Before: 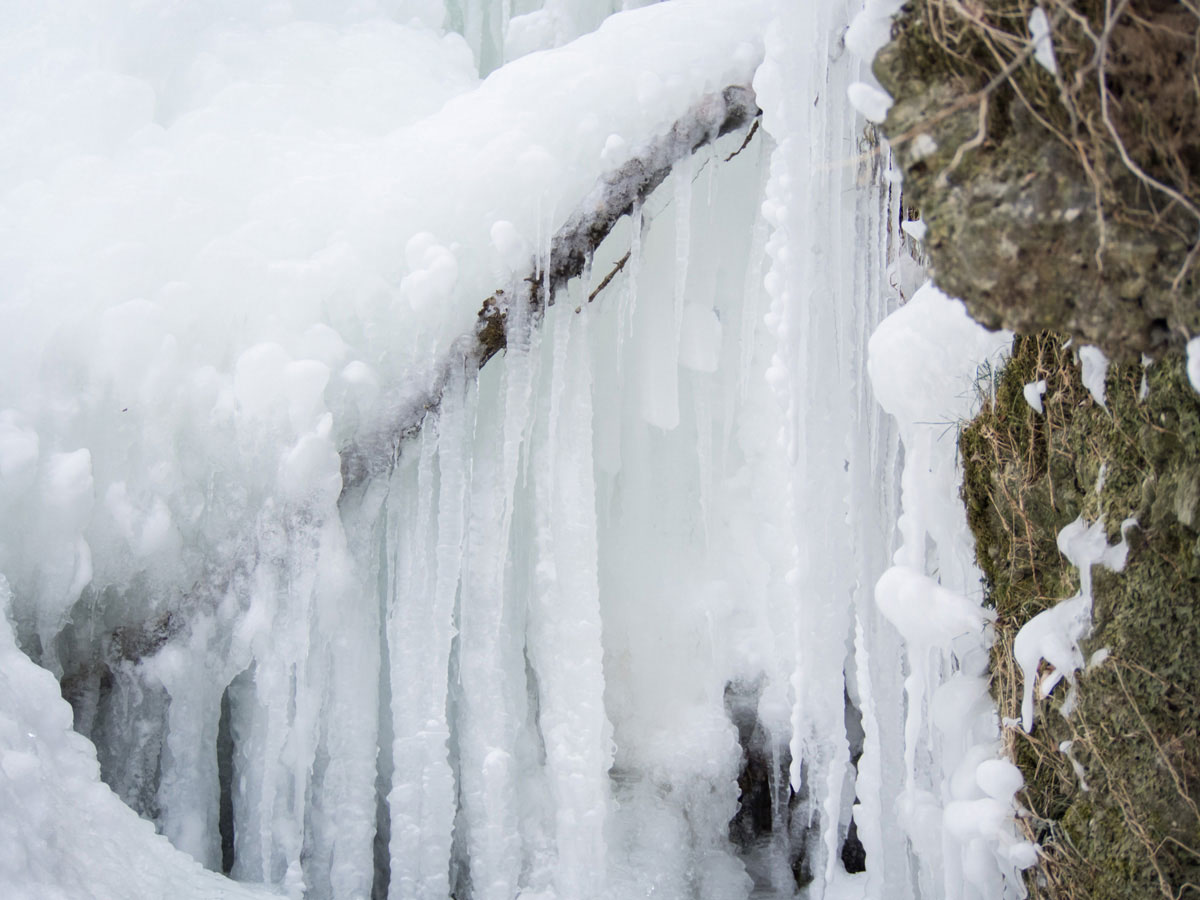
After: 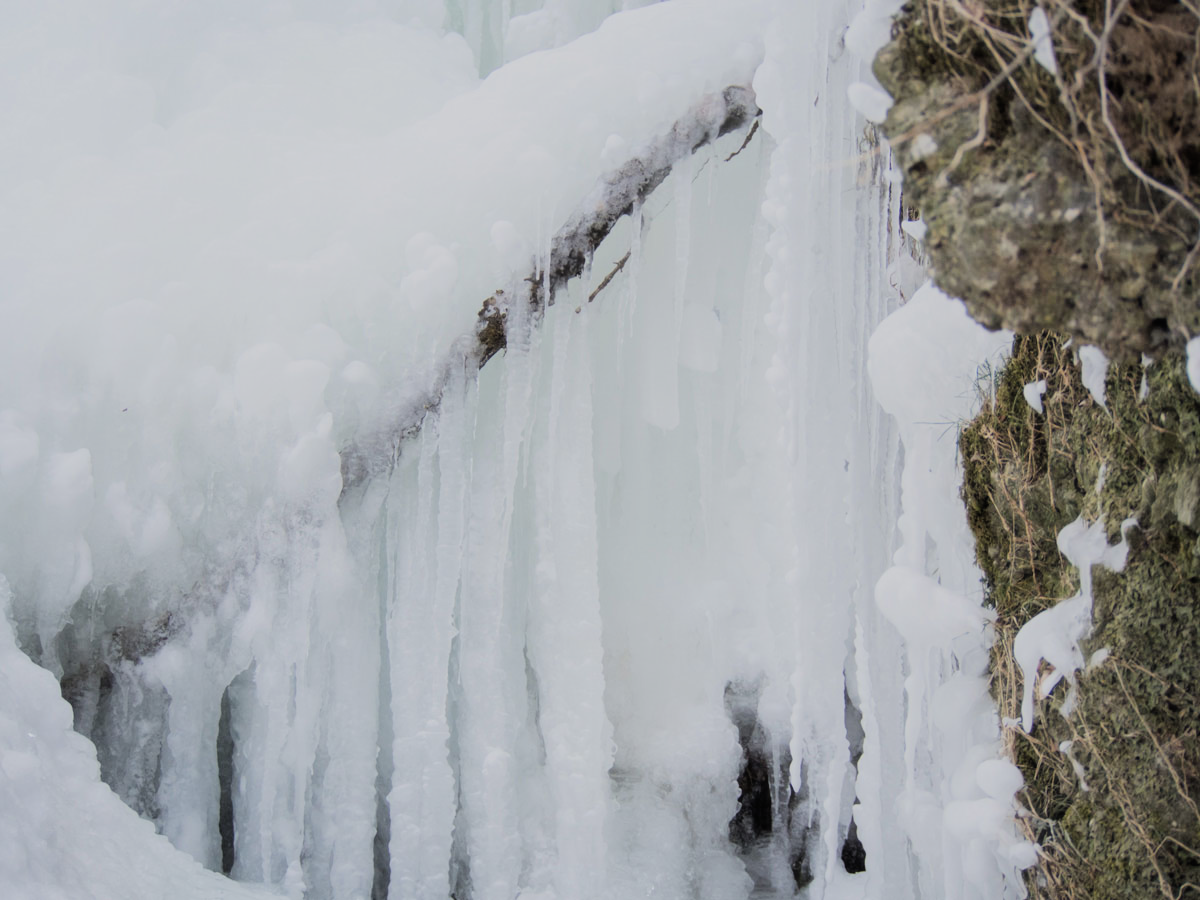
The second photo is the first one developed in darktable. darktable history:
haze removal: strength -0.09, adaptive false
filmic rgb: black relative exposure -7.65 EV, white relative exposure 4.56 EV, hardness 3.61, color science v6 (2022)
